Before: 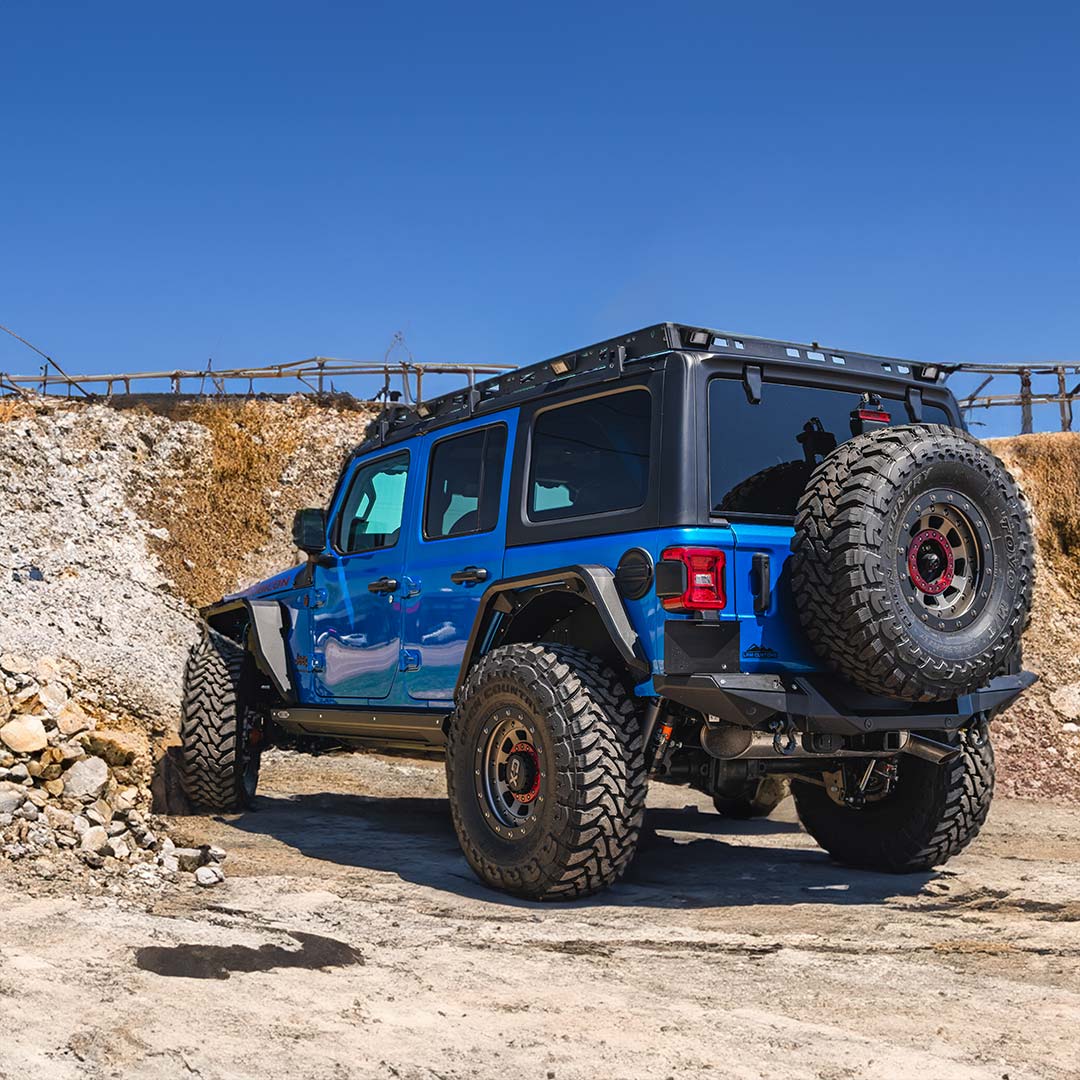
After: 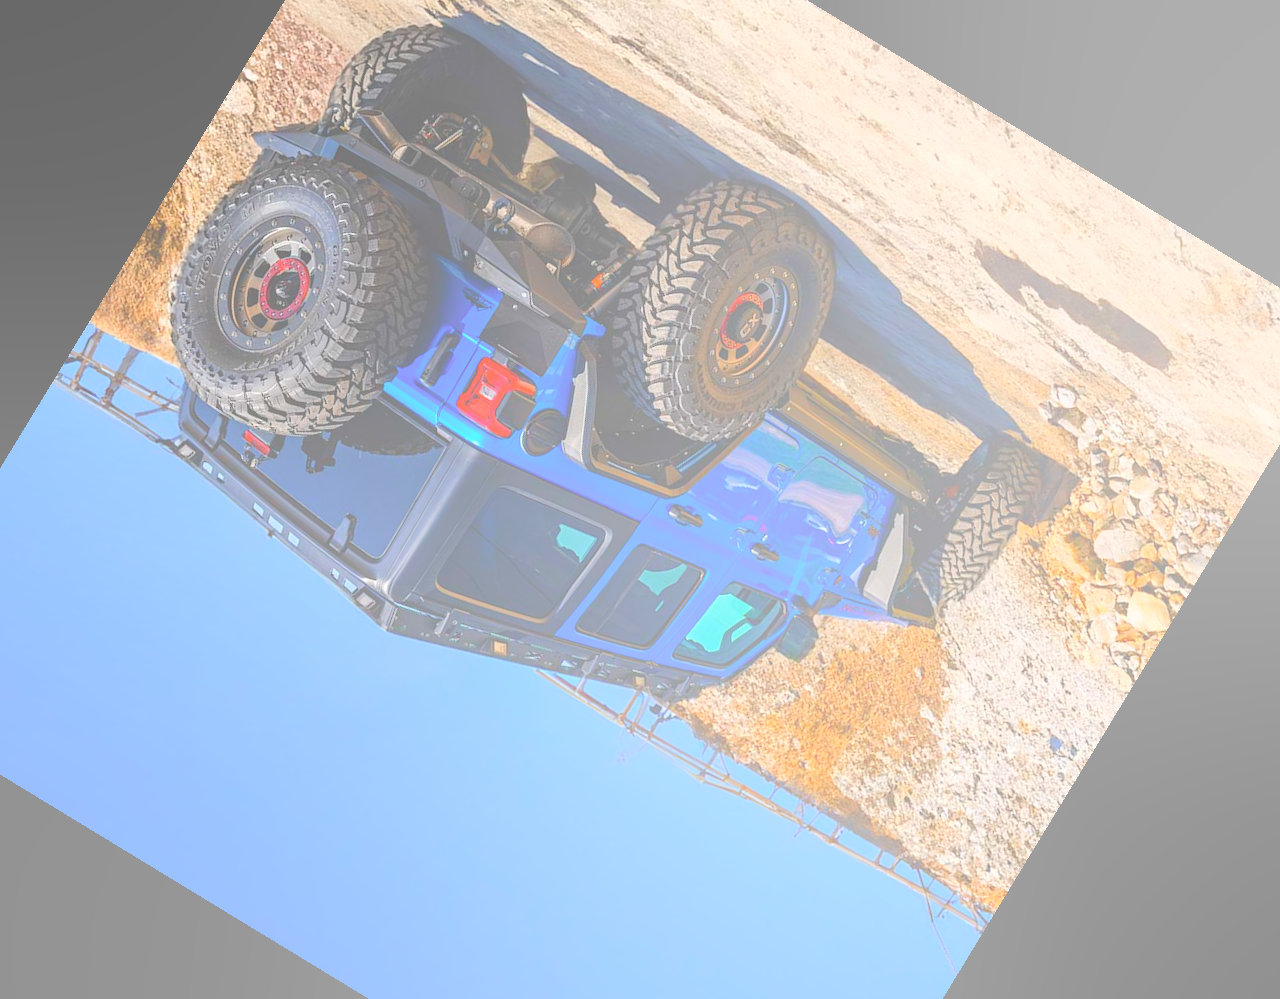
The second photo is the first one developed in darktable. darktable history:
crop and rotate: angle 148.68°, left 9.111%, top 15.603%, right 4.588%, bottom 17.041%
bloom: size 70%, threshold 25%, strength 70%
